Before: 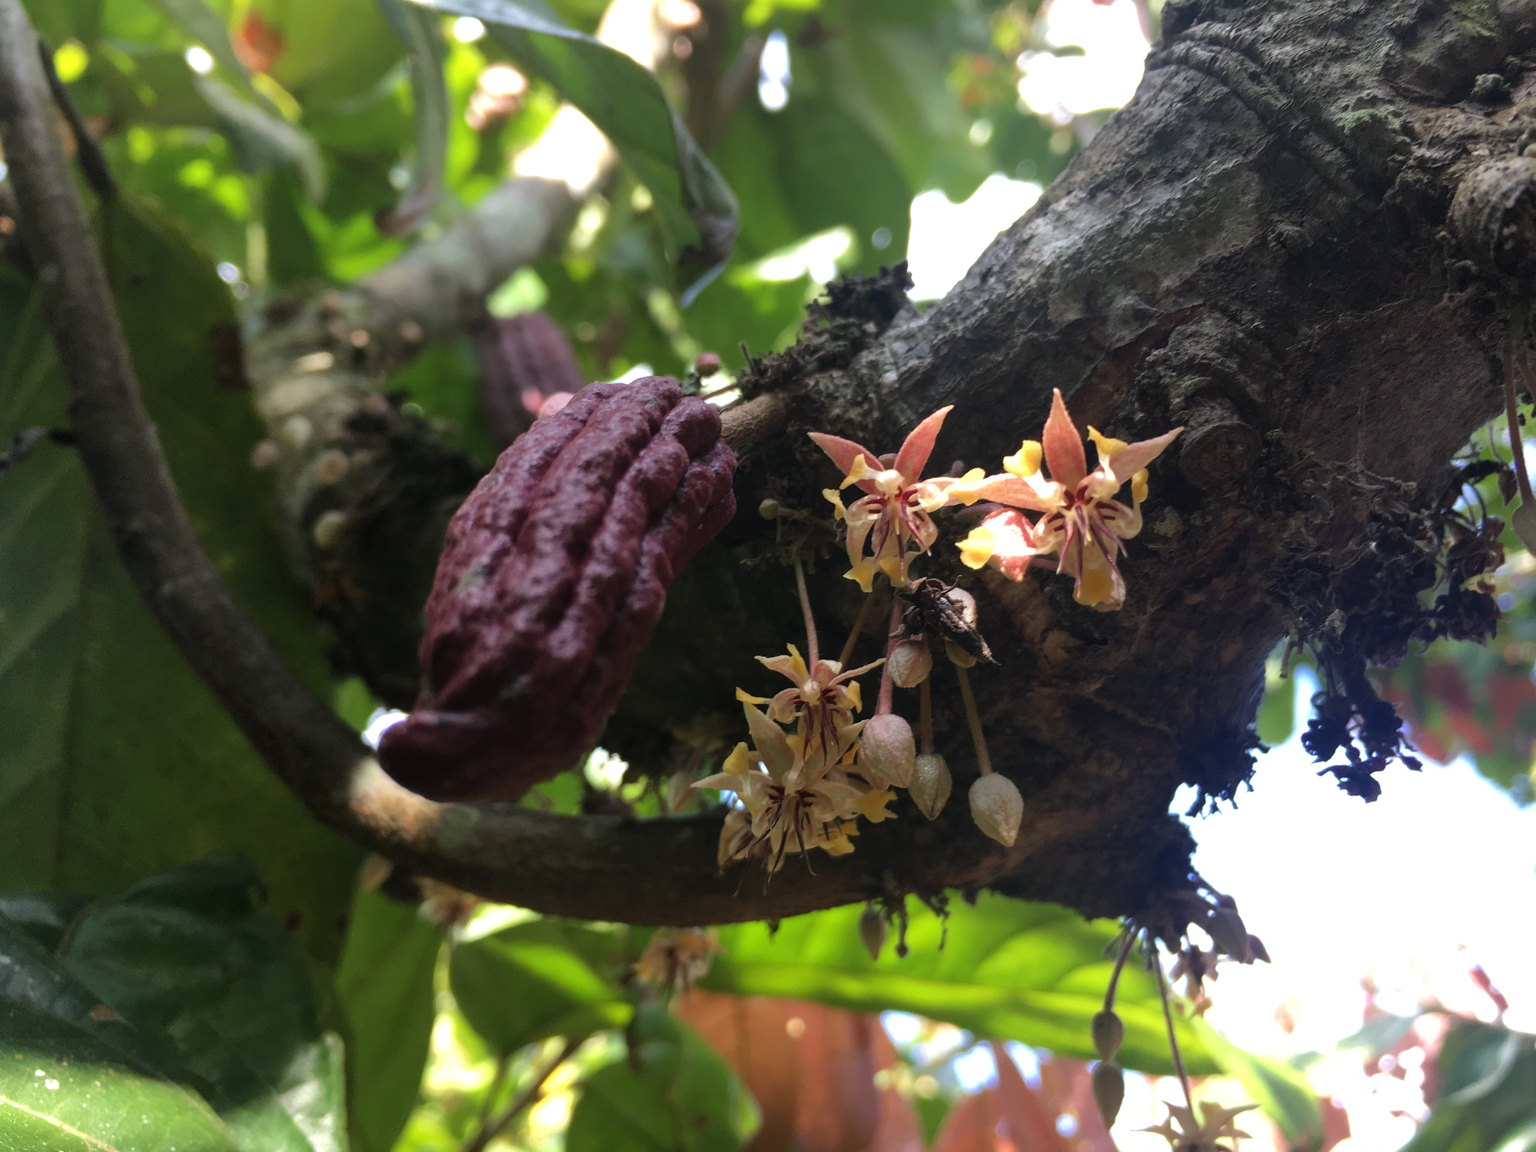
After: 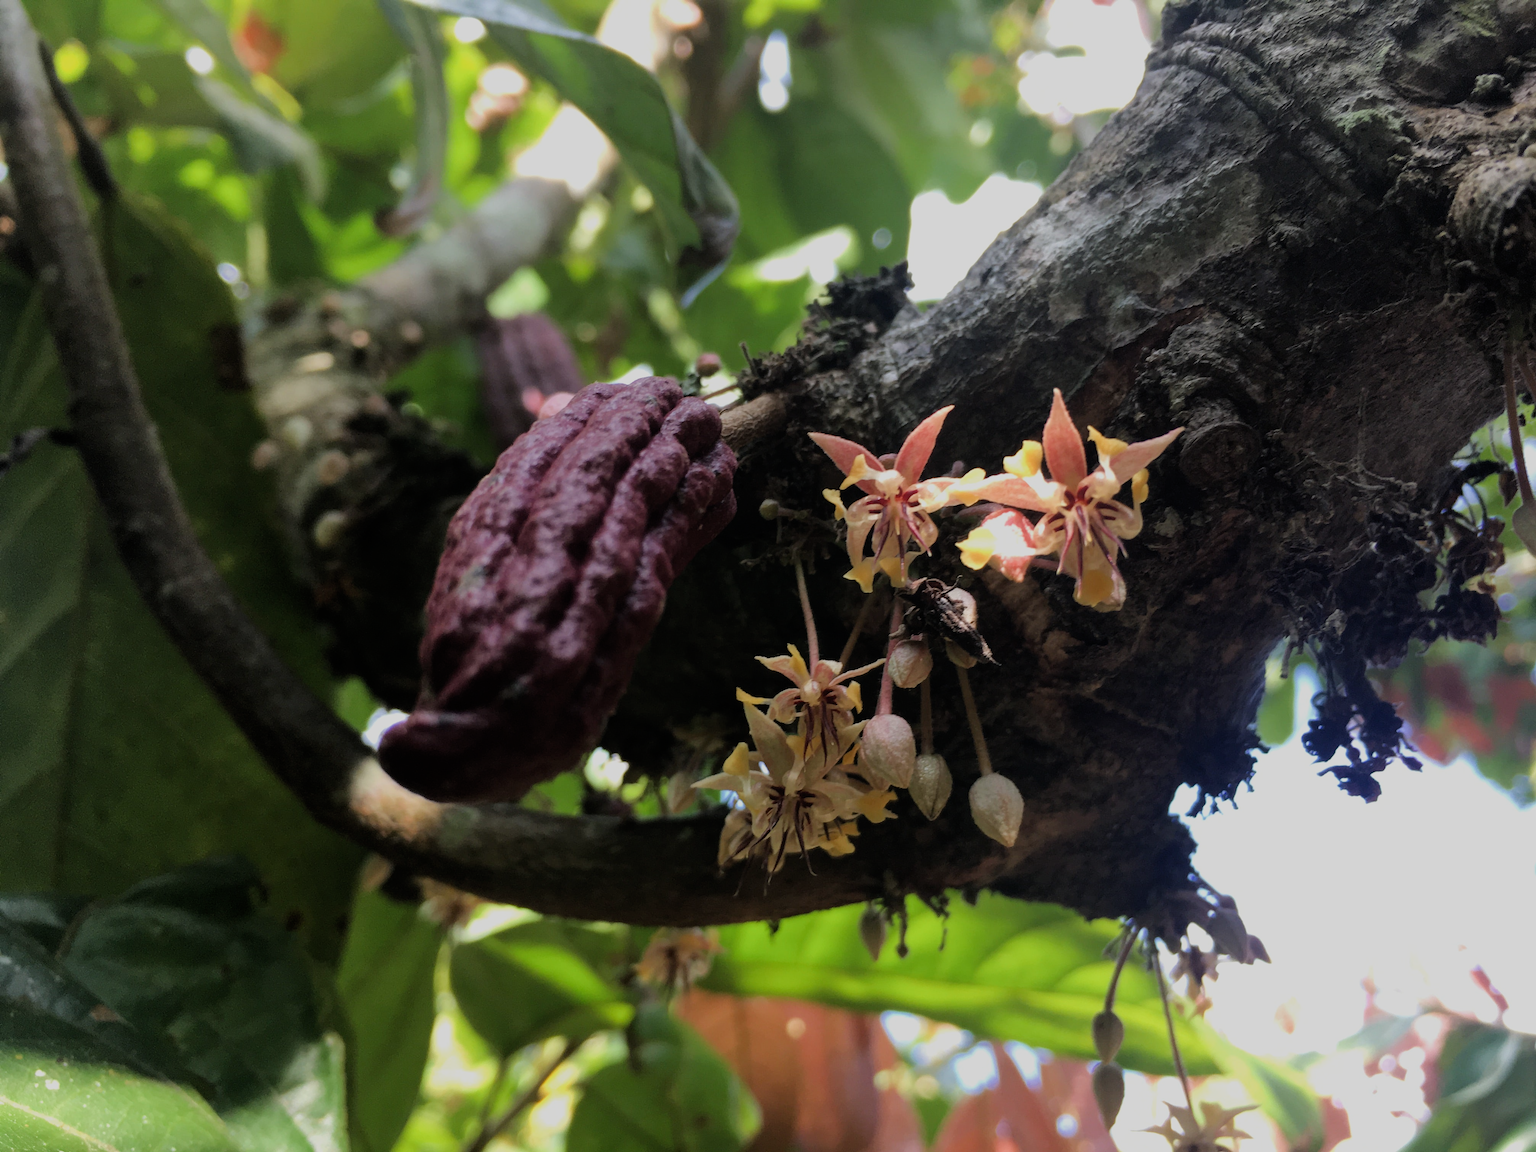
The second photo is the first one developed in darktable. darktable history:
exposure: compensate highlight preservation false
filmic rgb: black relative exposure -7.65 EV, white relative exposure 4.56 EV, hardness 3.61
